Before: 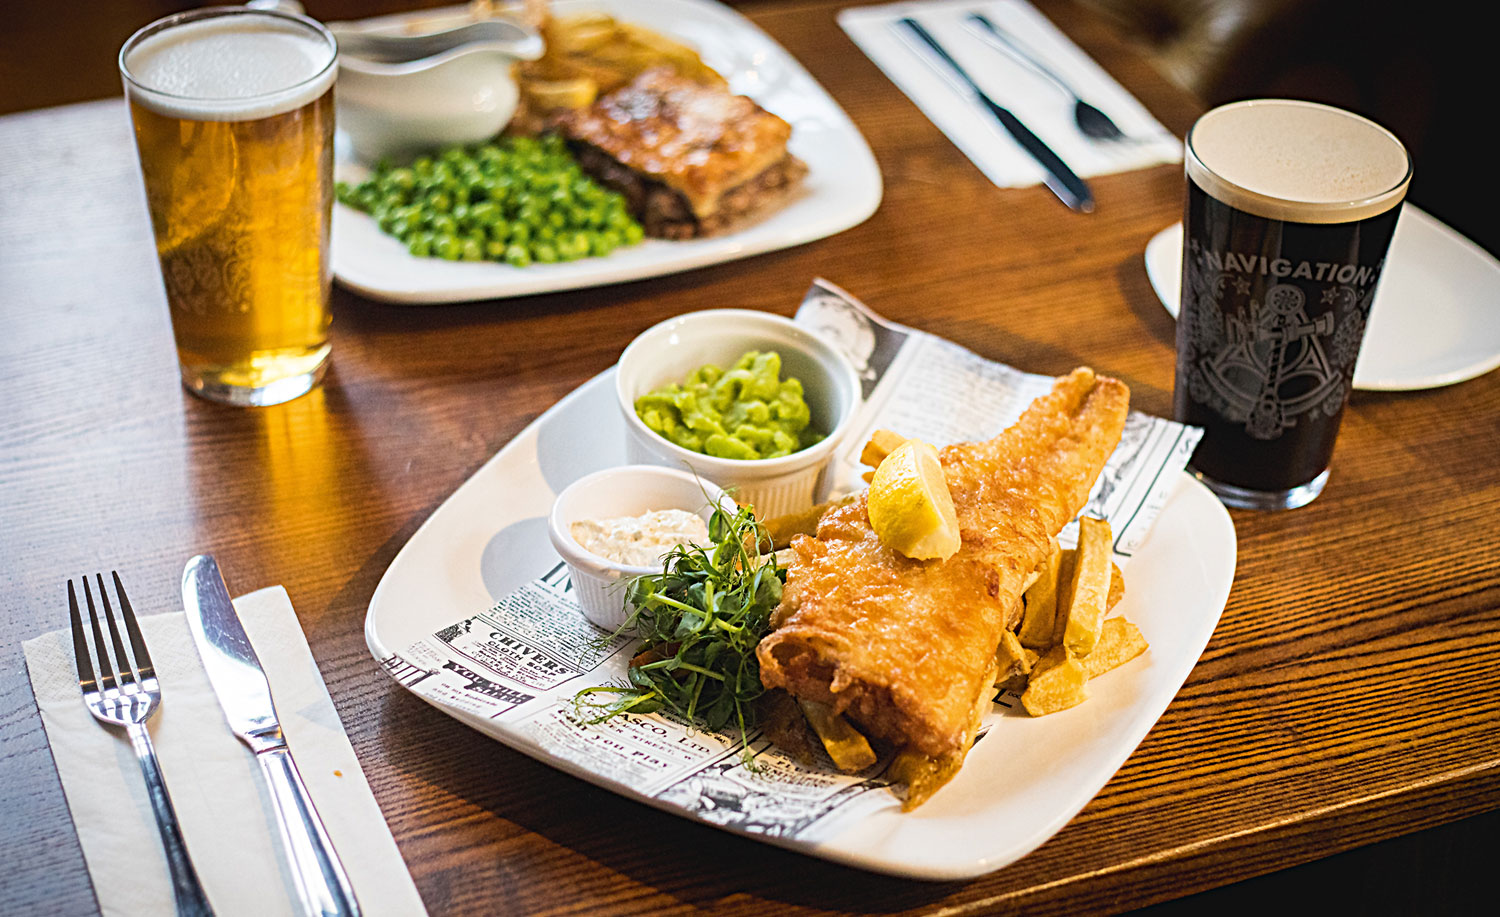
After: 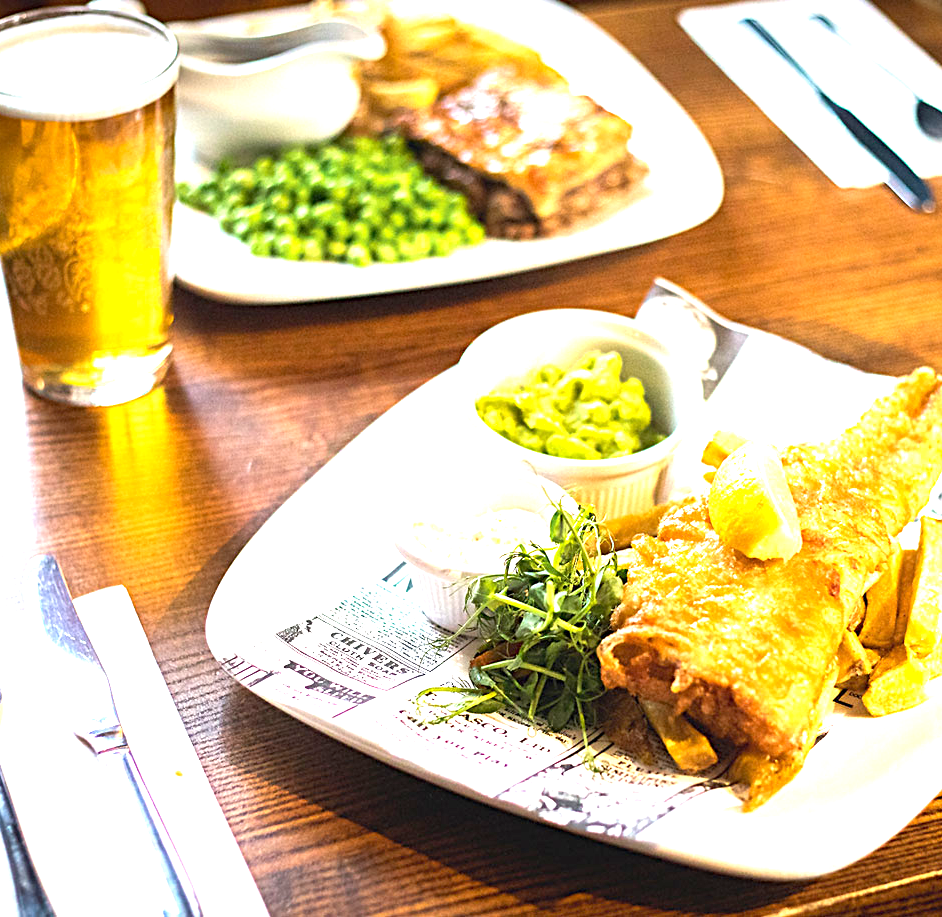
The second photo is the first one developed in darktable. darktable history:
exposure: black level correction 0.001, exposure 1.3 EV, compensate highlight preservation false
crop: left 10.644%, right 26.528%
